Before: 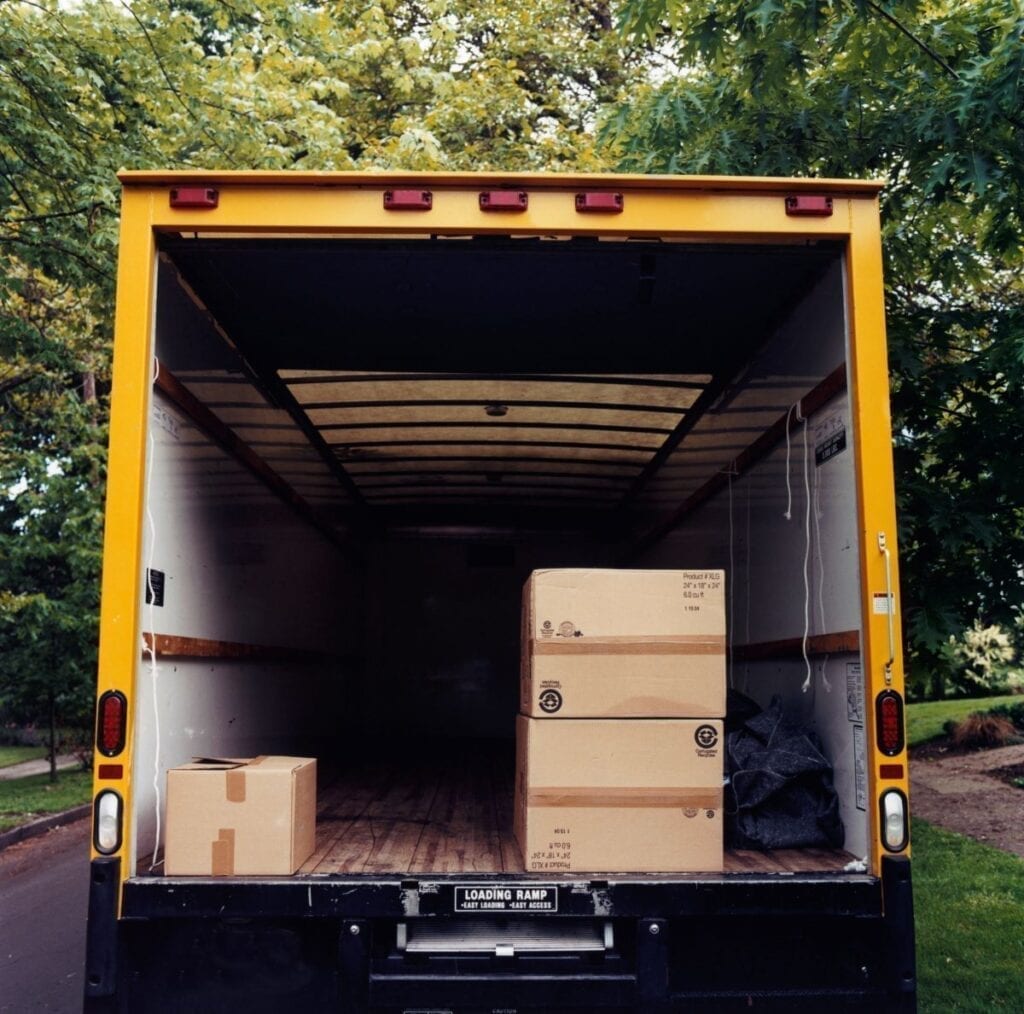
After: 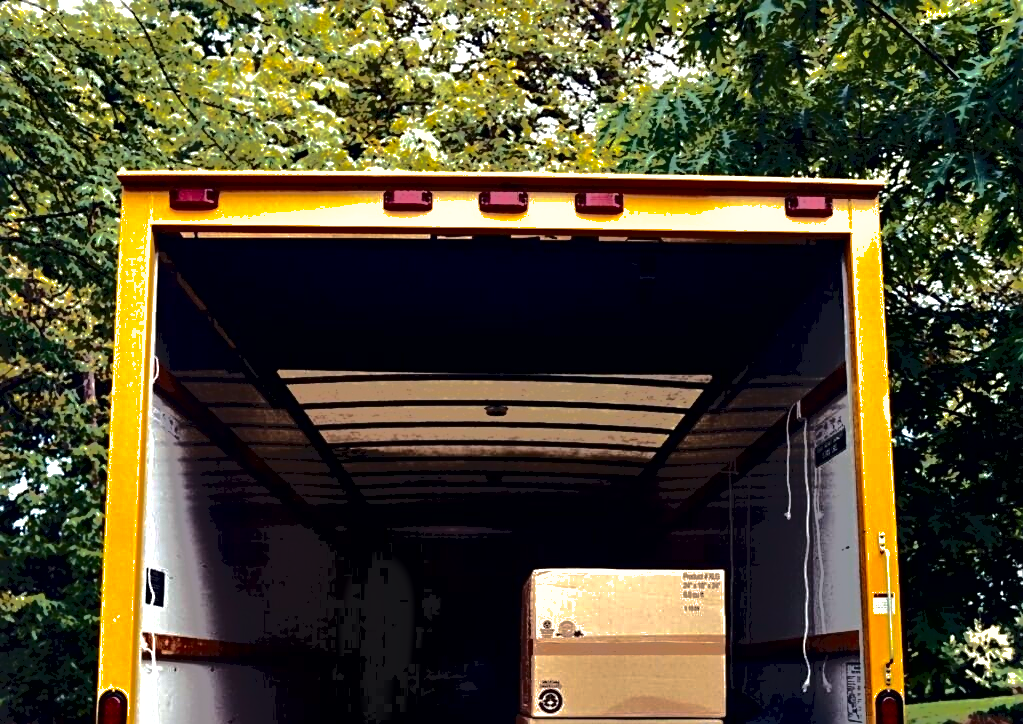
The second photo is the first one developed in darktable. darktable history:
tone curve: curves: ch0 [(0, 0) (0.003, 0.075) (0.011, 0.079) (0.025, 0.079) (0.044, 0.082) (0.069, 0.085) (0.1, 0.089) (0.136, 0.096) (0.177, 0.105) (0.224, 0.14) (0.277, 0.202) (0.335, 0.304) (0.399, 0.417) (0.468, 0.521) (0.543, 0.636) (0.623, 0.726) (0.709, 0.801) (0.801, 0.878) (0.898, 0.927) (1, 1)], color space Lab, independent channels, preserve colors none
sharpen: radius 3.074
crop: right 0.001%, bottom 28.58%
contrast equalizer: octaves 7, y [[0.6 ×6], [0.55 ×6], [0 ×6], [0 ×6], [0 ×6]]
shadows and highlights: shadows -19.4, highlights -73.04
